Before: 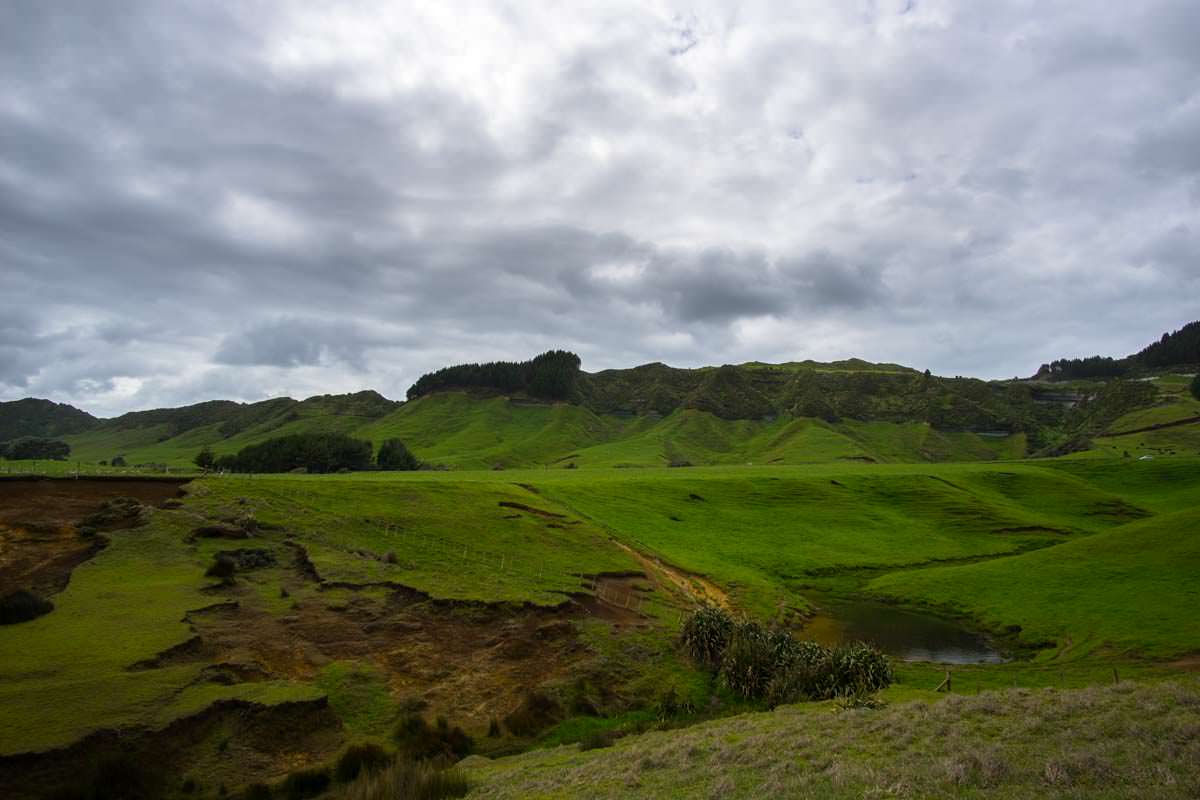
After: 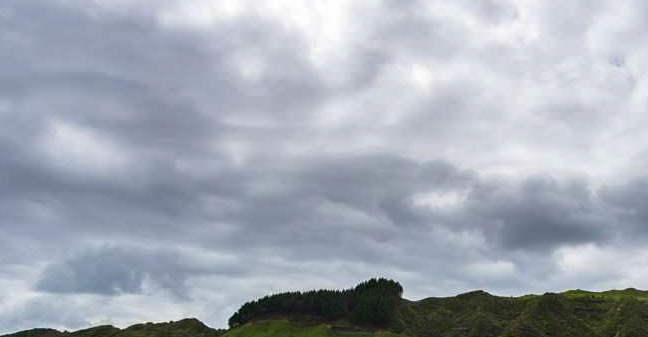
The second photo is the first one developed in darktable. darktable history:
tone equalizer: on, module defaults
crop: left 14.909%, top 9.093%, right 31.089%, bottom 48.745%
haze removal: compatibility mode true, adaptive false
